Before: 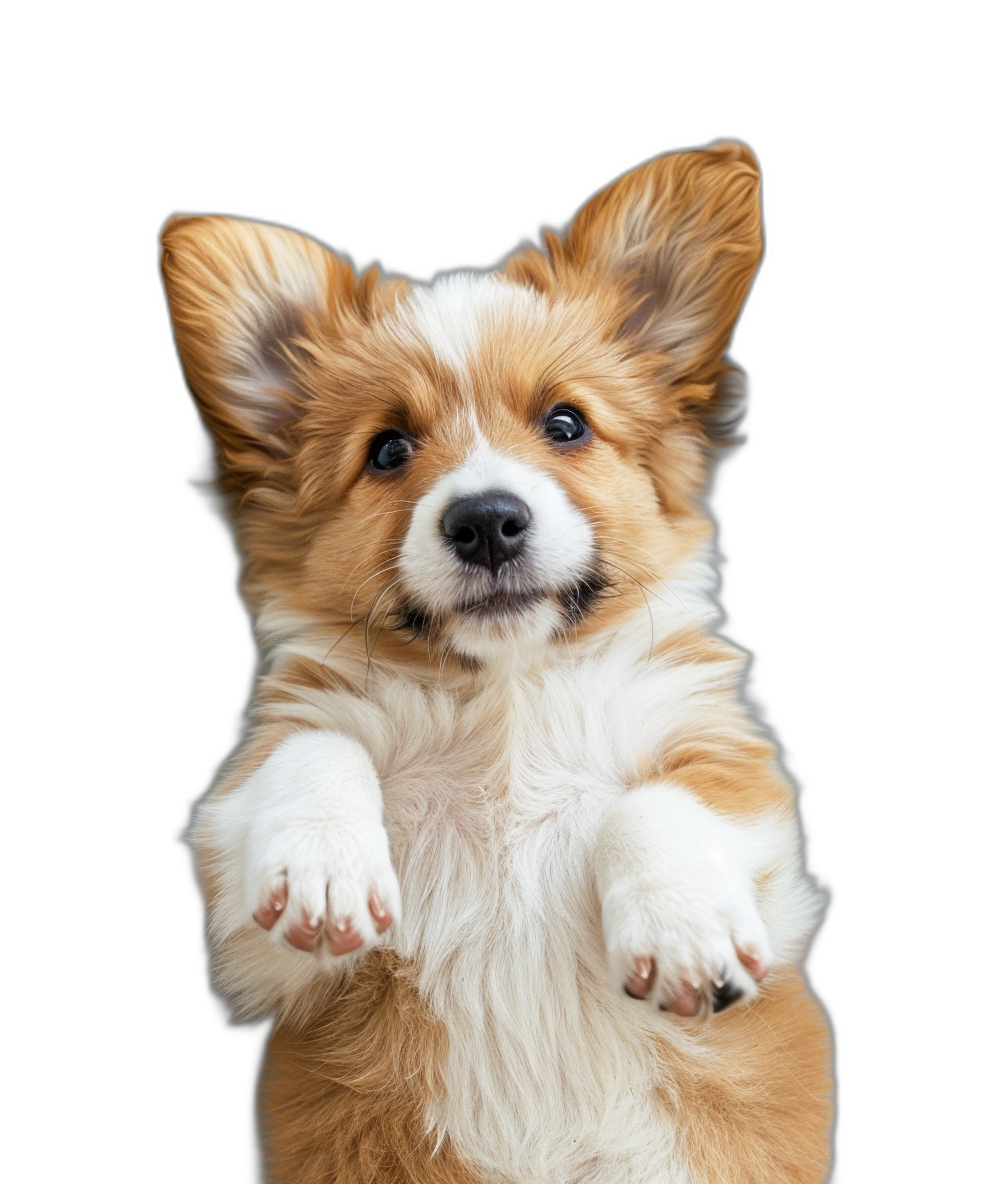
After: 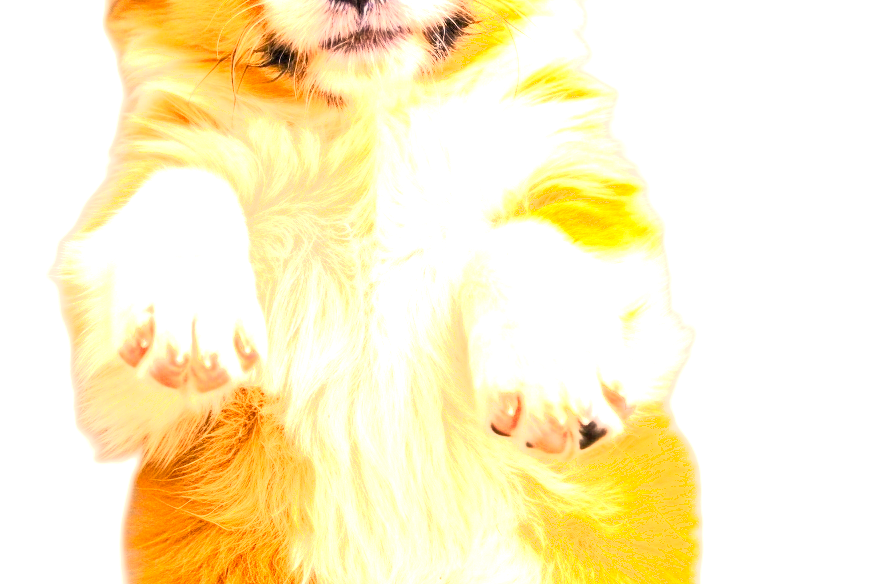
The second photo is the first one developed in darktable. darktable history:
shadows and highlights: shadows 0.641, highlights 39.22
crop and rotate: left 13.316%, top 47.634%, bottom 2.962%
color correction: highlights a* 17.78, highlights b* 18.78
exposure: black level correction 0.001, exposure 1.399 EV, compensate highlight preservation false
contrast brightness saturation: contrast 0.204, brightness 0.197, saturation 0.814
